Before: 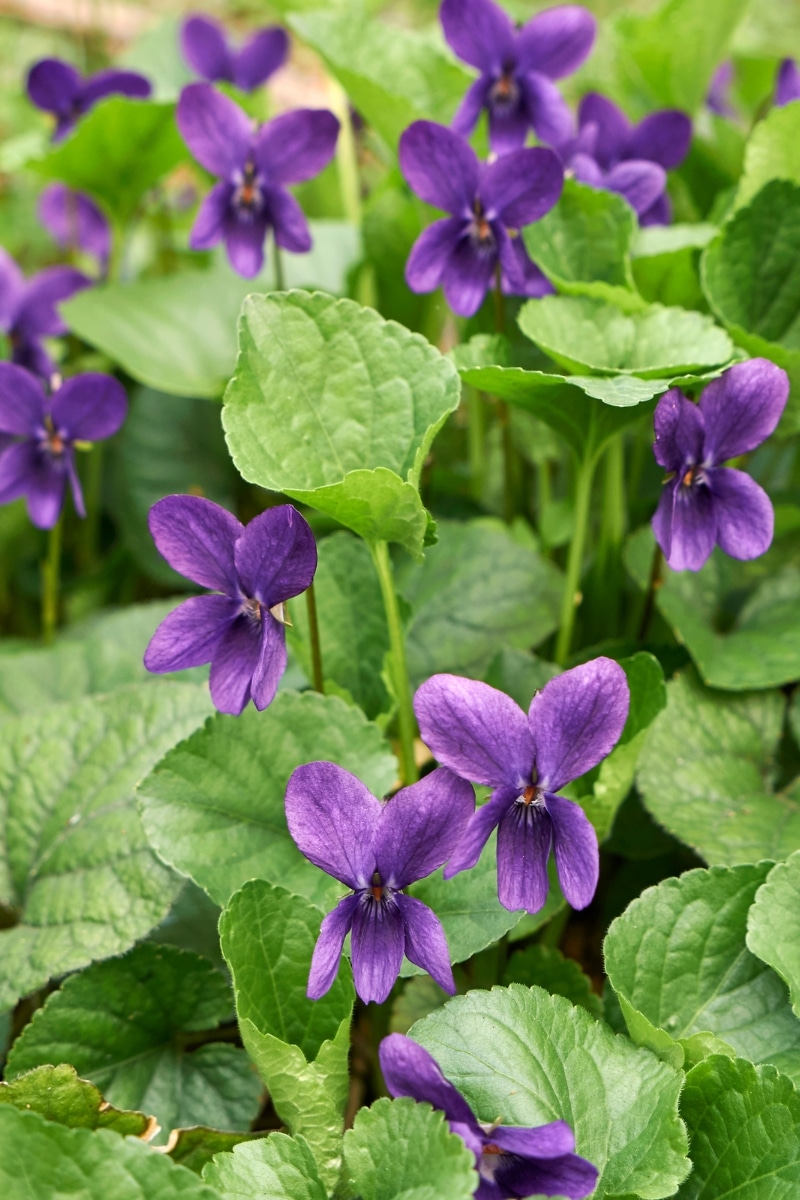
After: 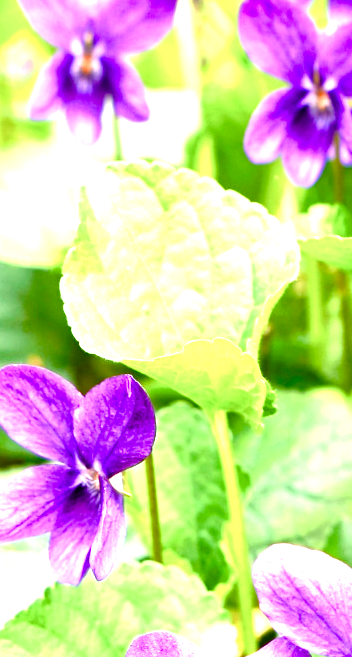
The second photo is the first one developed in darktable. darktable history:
crop: left 20.248%, top 10.86%, right 35.675%, bottom 34.321%
color balance rgb: perceptual saturation grading › global saturation 24.74%, perceptual saturation grading › highlights -51.22%, perceptual saturation grading › mid-tones 19.16%, perceptual saturation grading › shadows 60.98%, global vibrance 50%
exposure: exposure 2.003 EV, compensate highlight preservation false
white balance: red 0.98, blue 1.034
